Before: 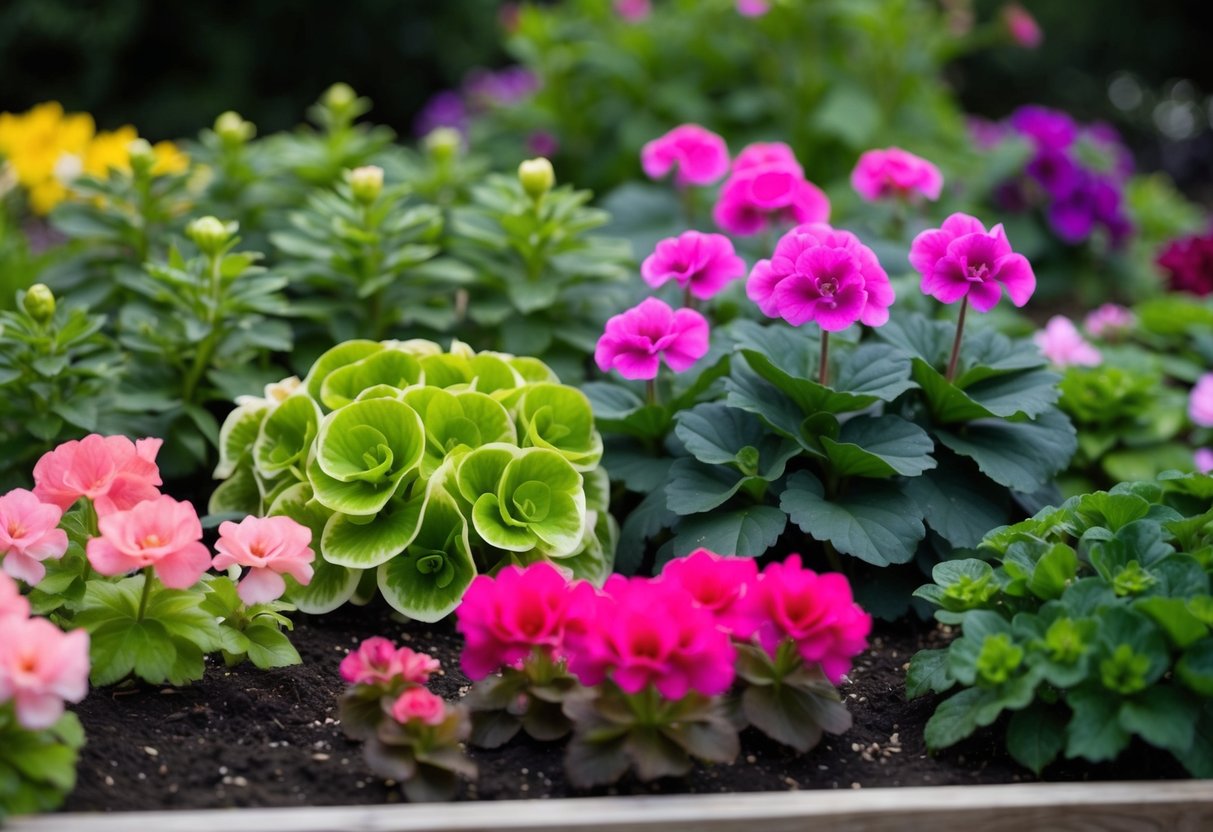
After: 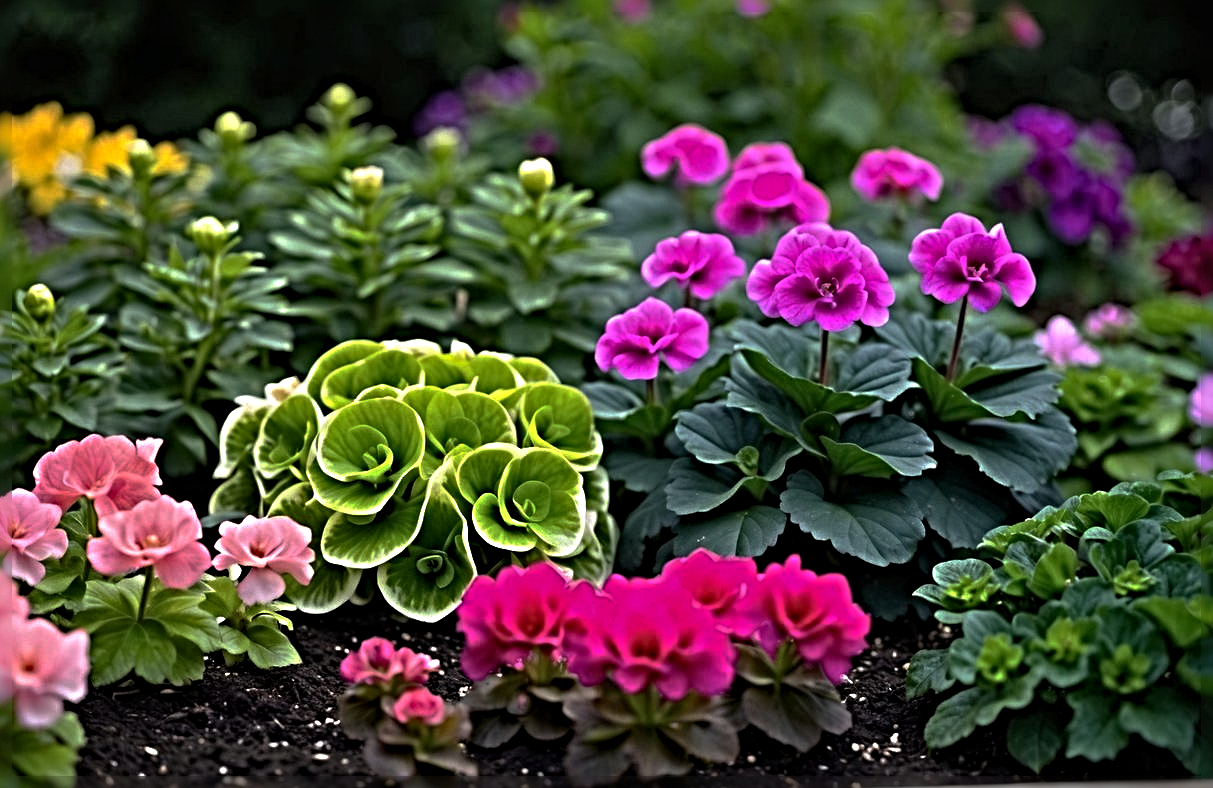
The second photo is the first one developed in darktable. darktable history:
sharpen: radius 6.299, amount 1.792, threshold 0.144
base curve: curves: ch0 [(0, 0) (0.595, 0.418) (1, 1)], preserve colors none
crop and rotate: top 0.008%, bottom 5.26%
